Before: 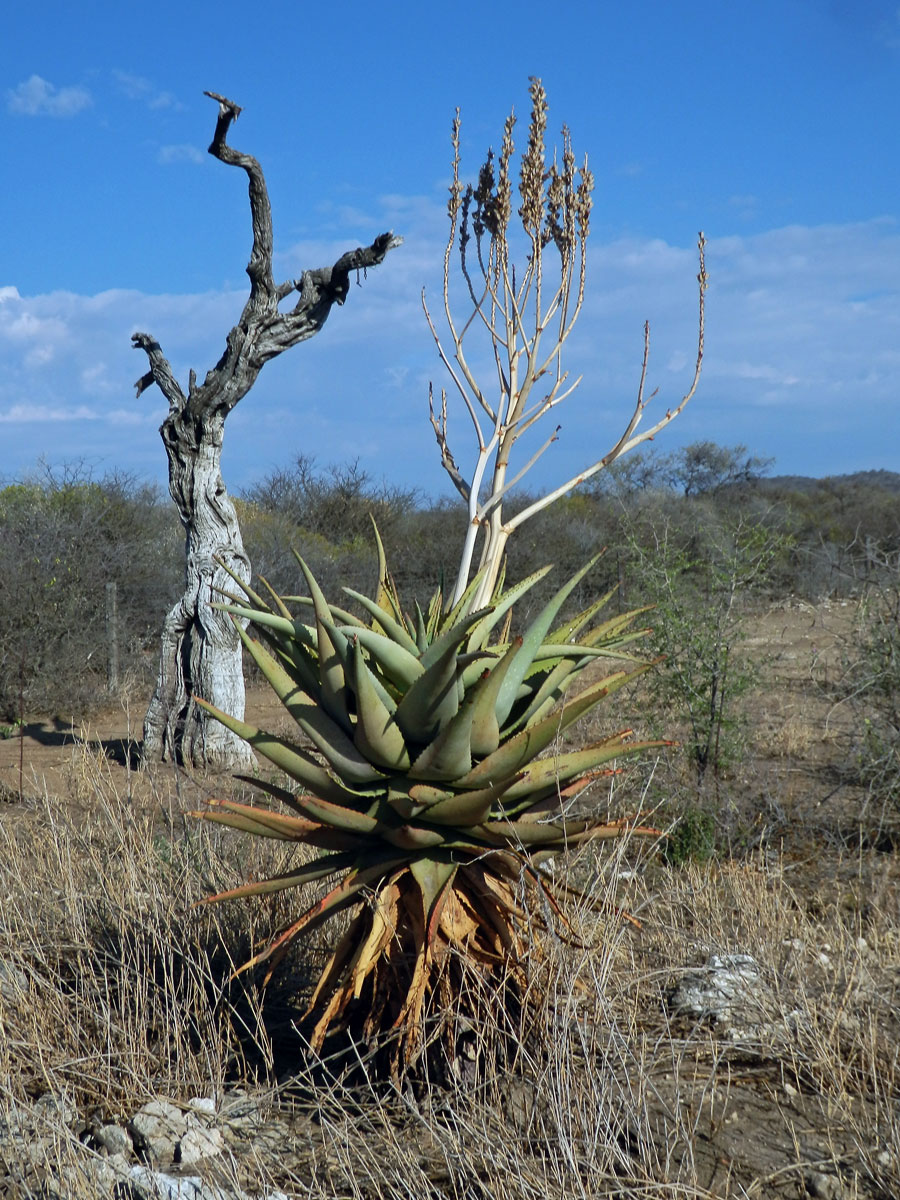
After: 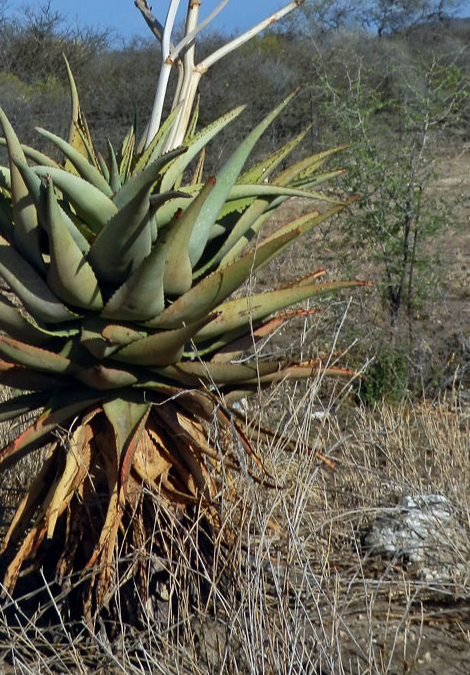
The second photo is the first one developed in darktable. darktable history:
crop: left 34.171%, top 38.404%, right 13.534%, bottom 5.316%
